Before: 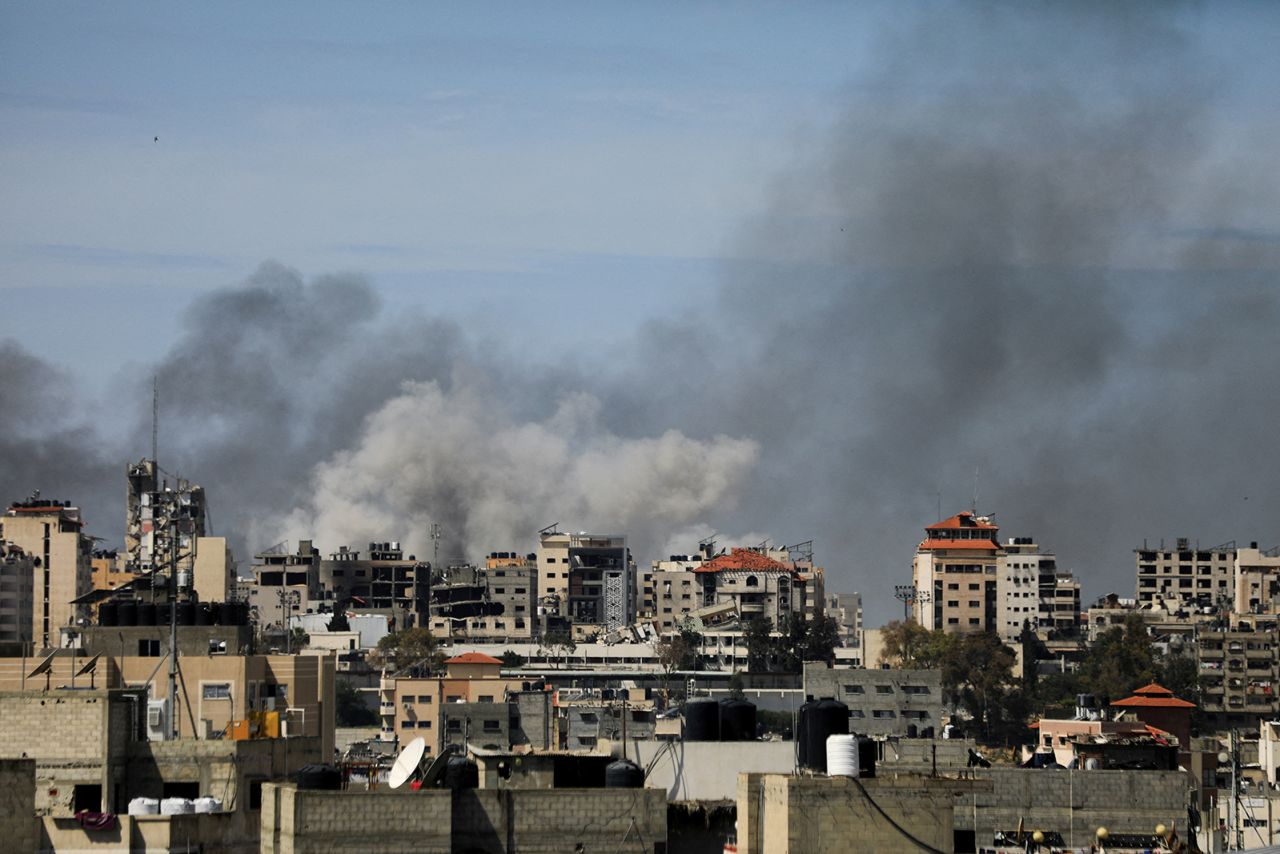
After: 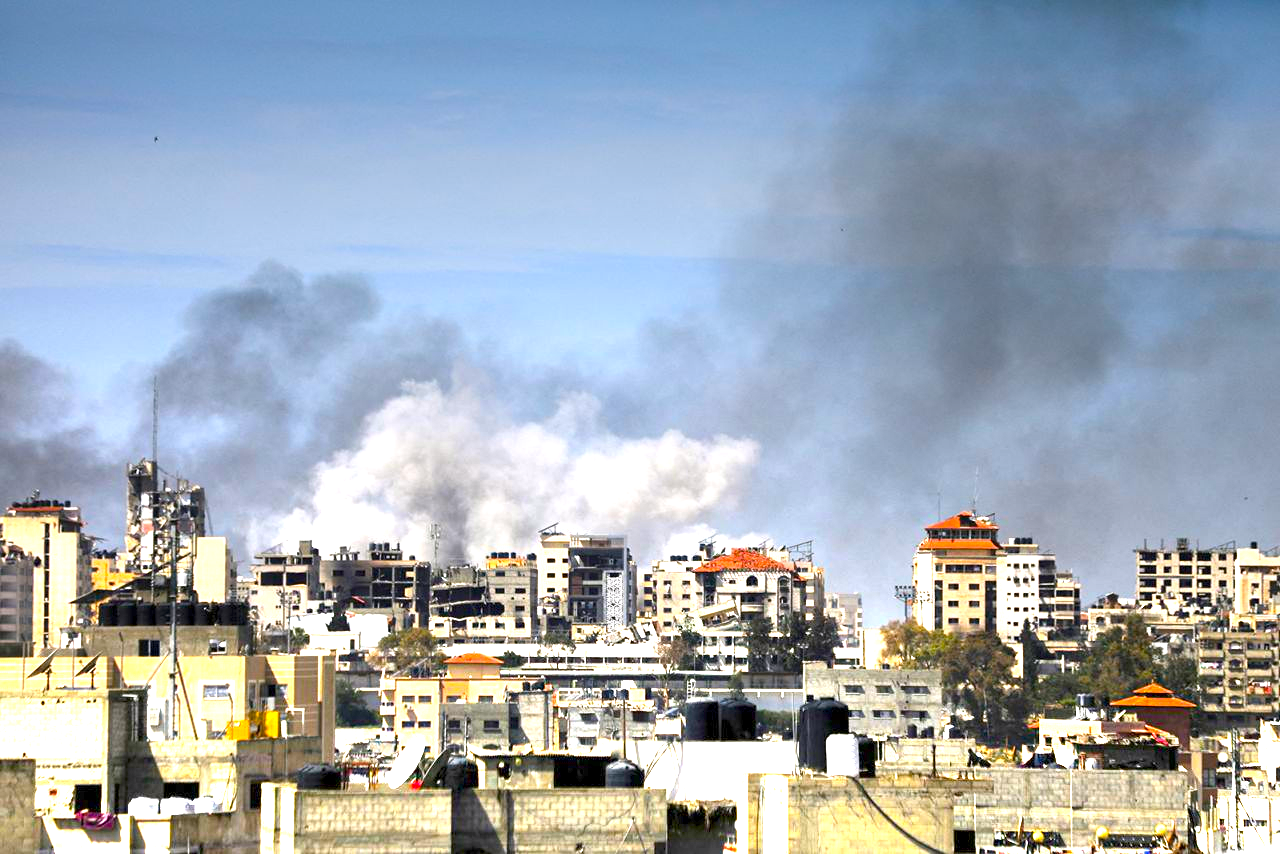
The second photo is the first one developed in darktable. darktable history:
color balance rgb: linear chroma grading › global chroma 15%, perceptual saturation grading › global saturation 30%
graduated density: density -3.9 EV
white balance: red 1.009, blue 1.027
